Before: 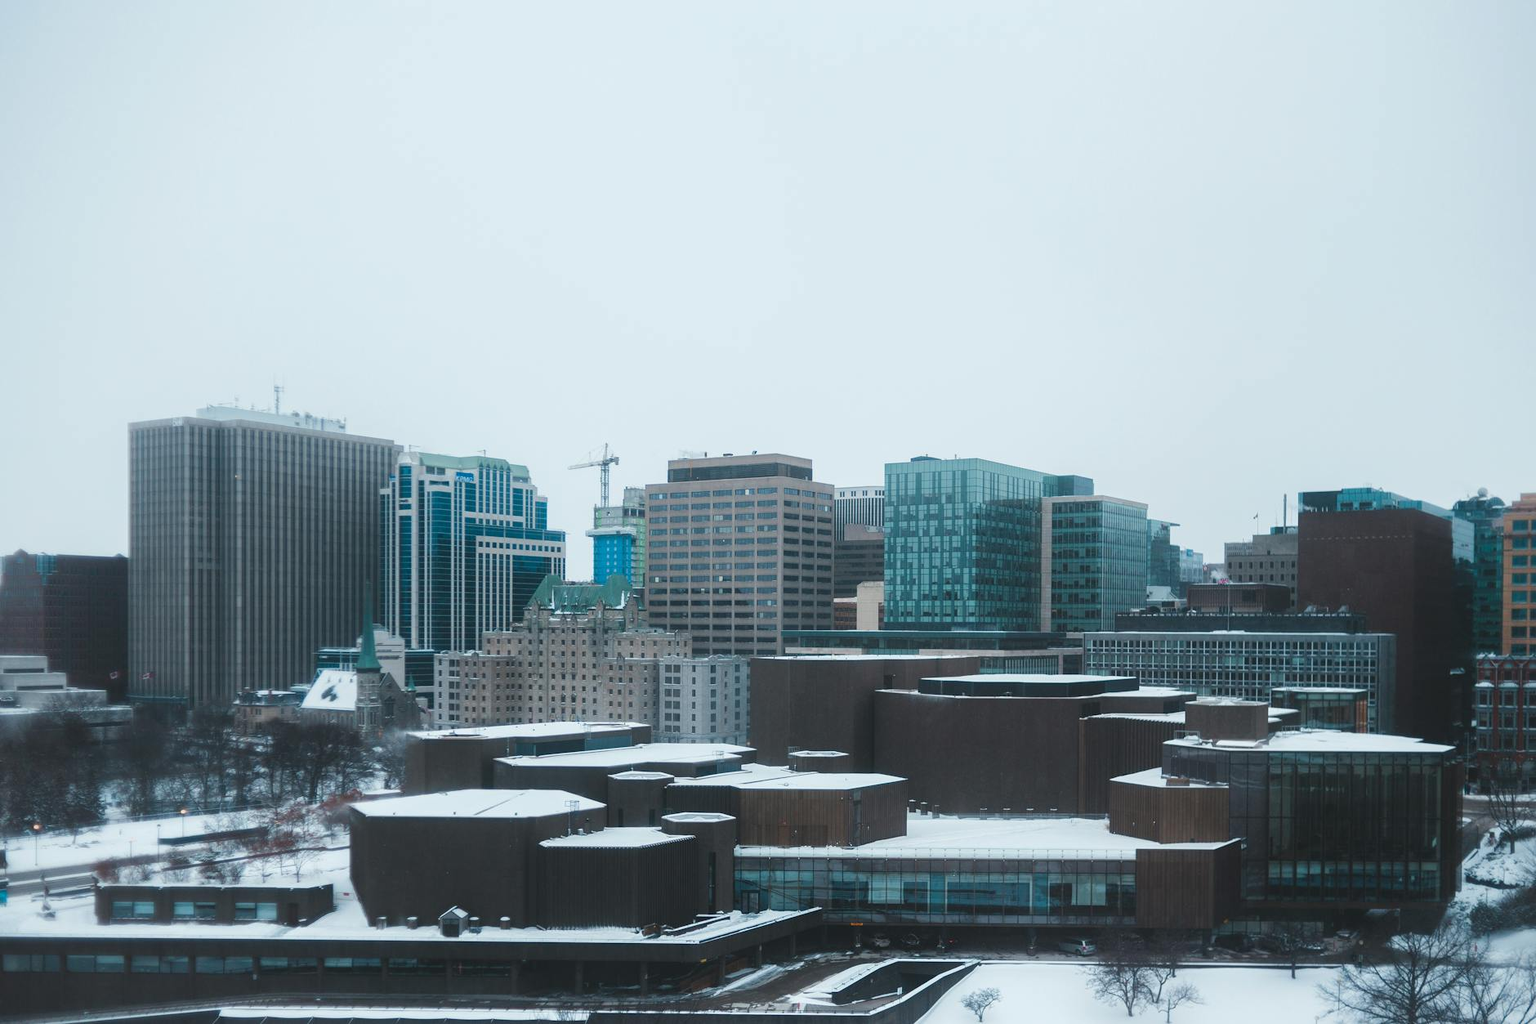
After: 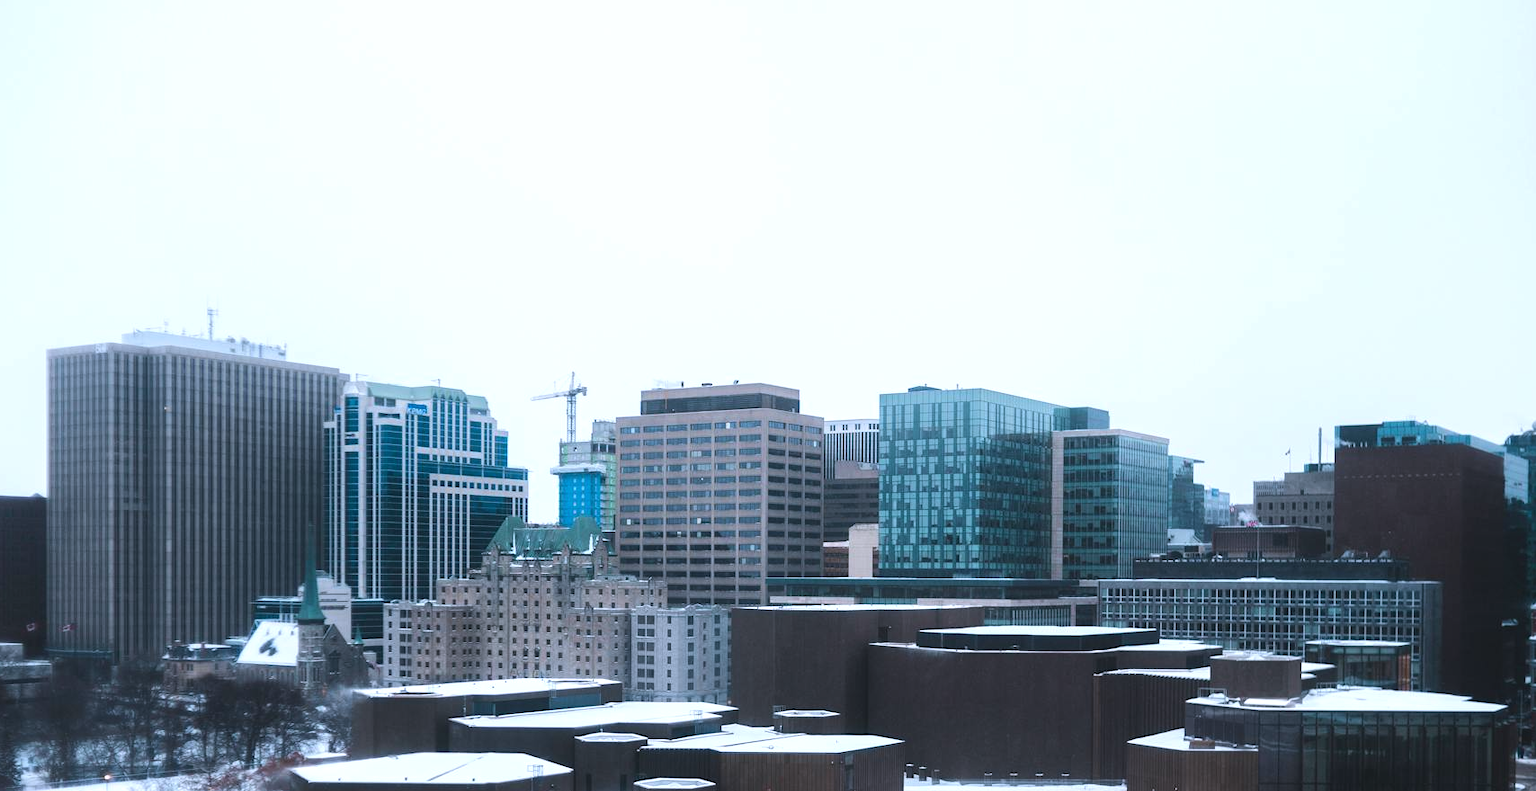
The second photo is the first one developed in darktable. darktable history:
crop: left 5.596%, top 10.314%, right 3.534%, bottom 19.395%
tone equalizer: -8 EV -0.417 EV, -7 EV -0.389 EV, -6 EV -0.333 EV, -5 EV -0.222 EV, -3 EV 0.222 EV, -2 EV 0.333 EV, -1 EV 0.389 EV, +0 EV 0.417 EV, edges refinement/feathering 500, mask exposure compensation -1.57 EV, preserve details no
white balance: red 1.004, blue 1.096
